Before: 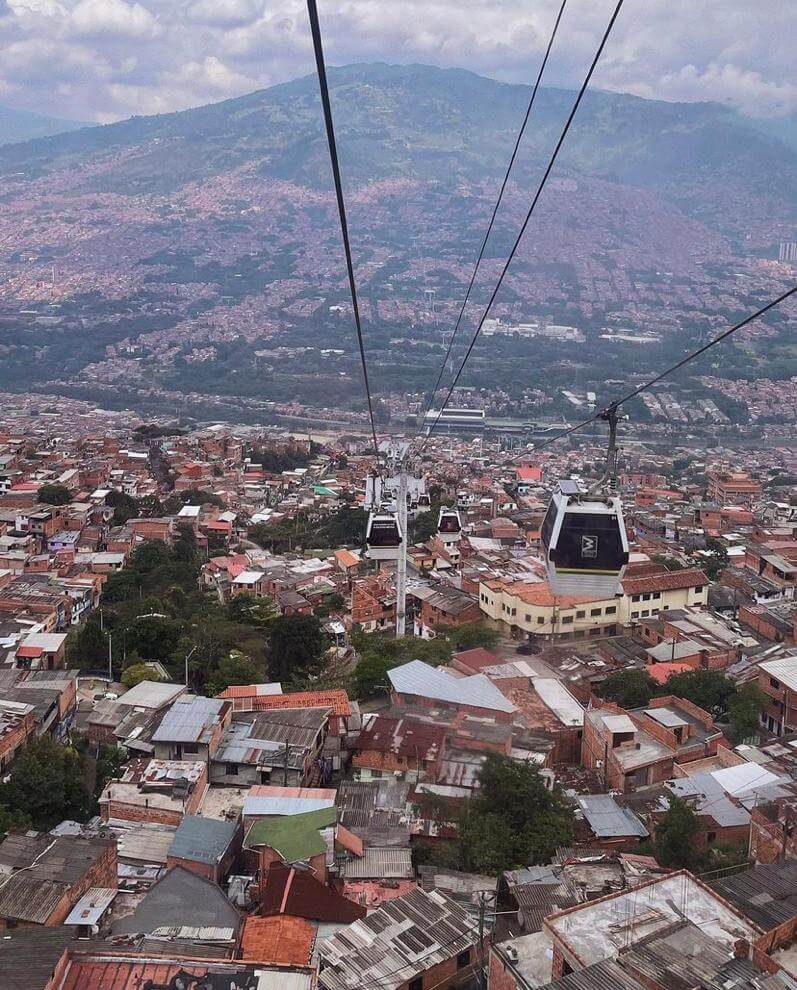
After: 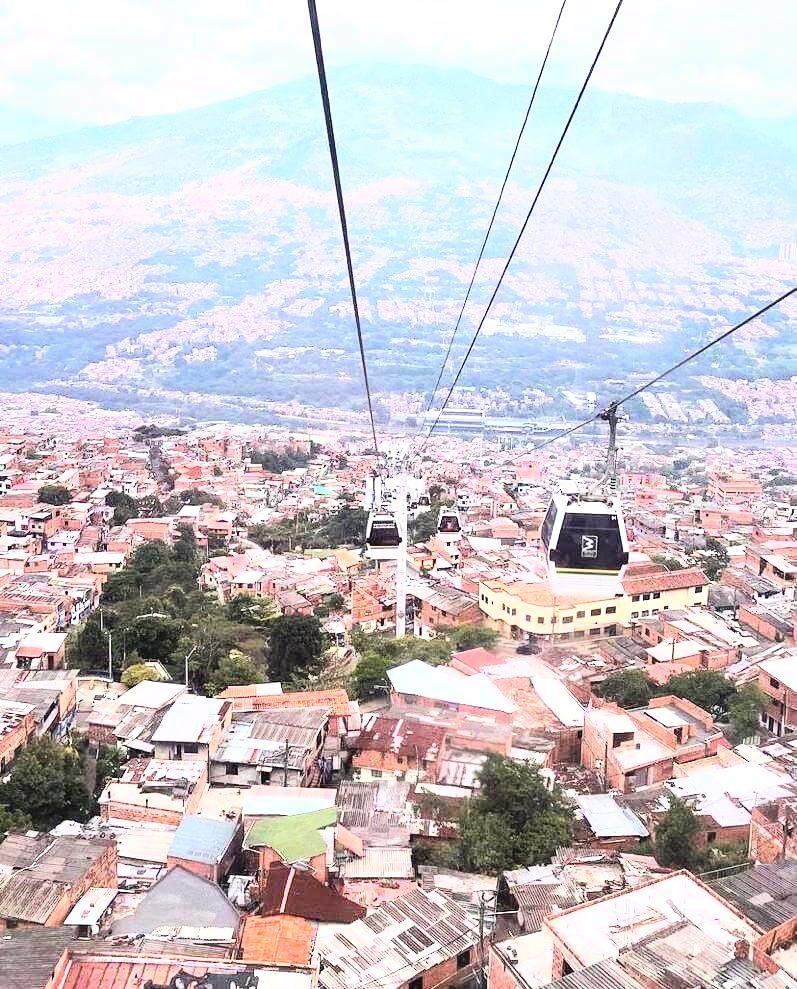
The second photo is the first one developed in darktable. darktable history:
crop: bottom 0.076%
exposure: black level correction 0, exposure 1 EV, compensate highlight preservation false
base curve: curves: ch0 [(0, 0) (0.007, 0.004) (0.027, 0.03) (0.046, 0.07) (0.207, 0.54) (0.442, 0.872) (0.673, 0.972) (1, 1)]
